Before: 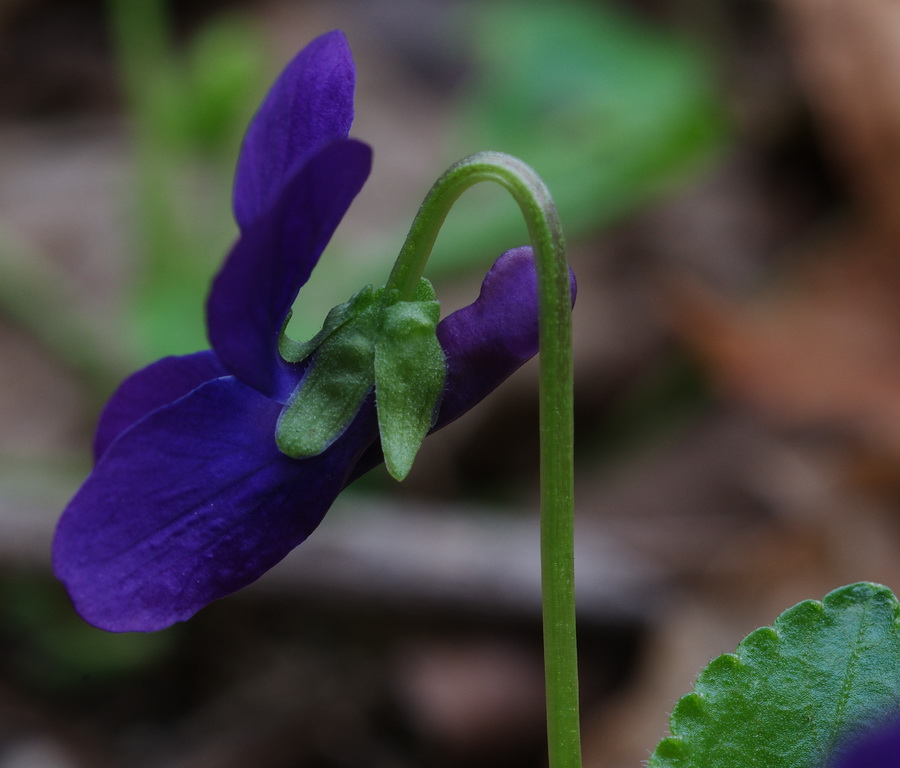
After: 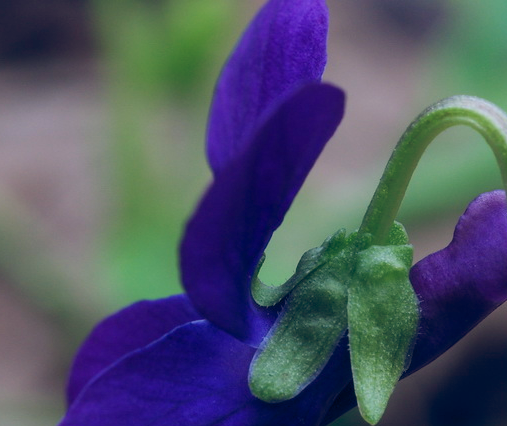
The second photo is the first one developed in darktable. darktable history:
color balance rgb: global offset › chroma 0.242%, global offset › hue 257.03°, perceptual saturation grading › global saturation 0.394%, perceptual brilliance grading › global brilliance 9.444%, perceptual brilliance grading › shadows 15.128%
color correction: highlights a* 3.07, highlights b* -1.39, shadows a* -0.088, shadows b* 2.62, saturation 0.975
crop and rotate: left 3.02%, top 7.416%, right 40.549%, bottom 37.03%
